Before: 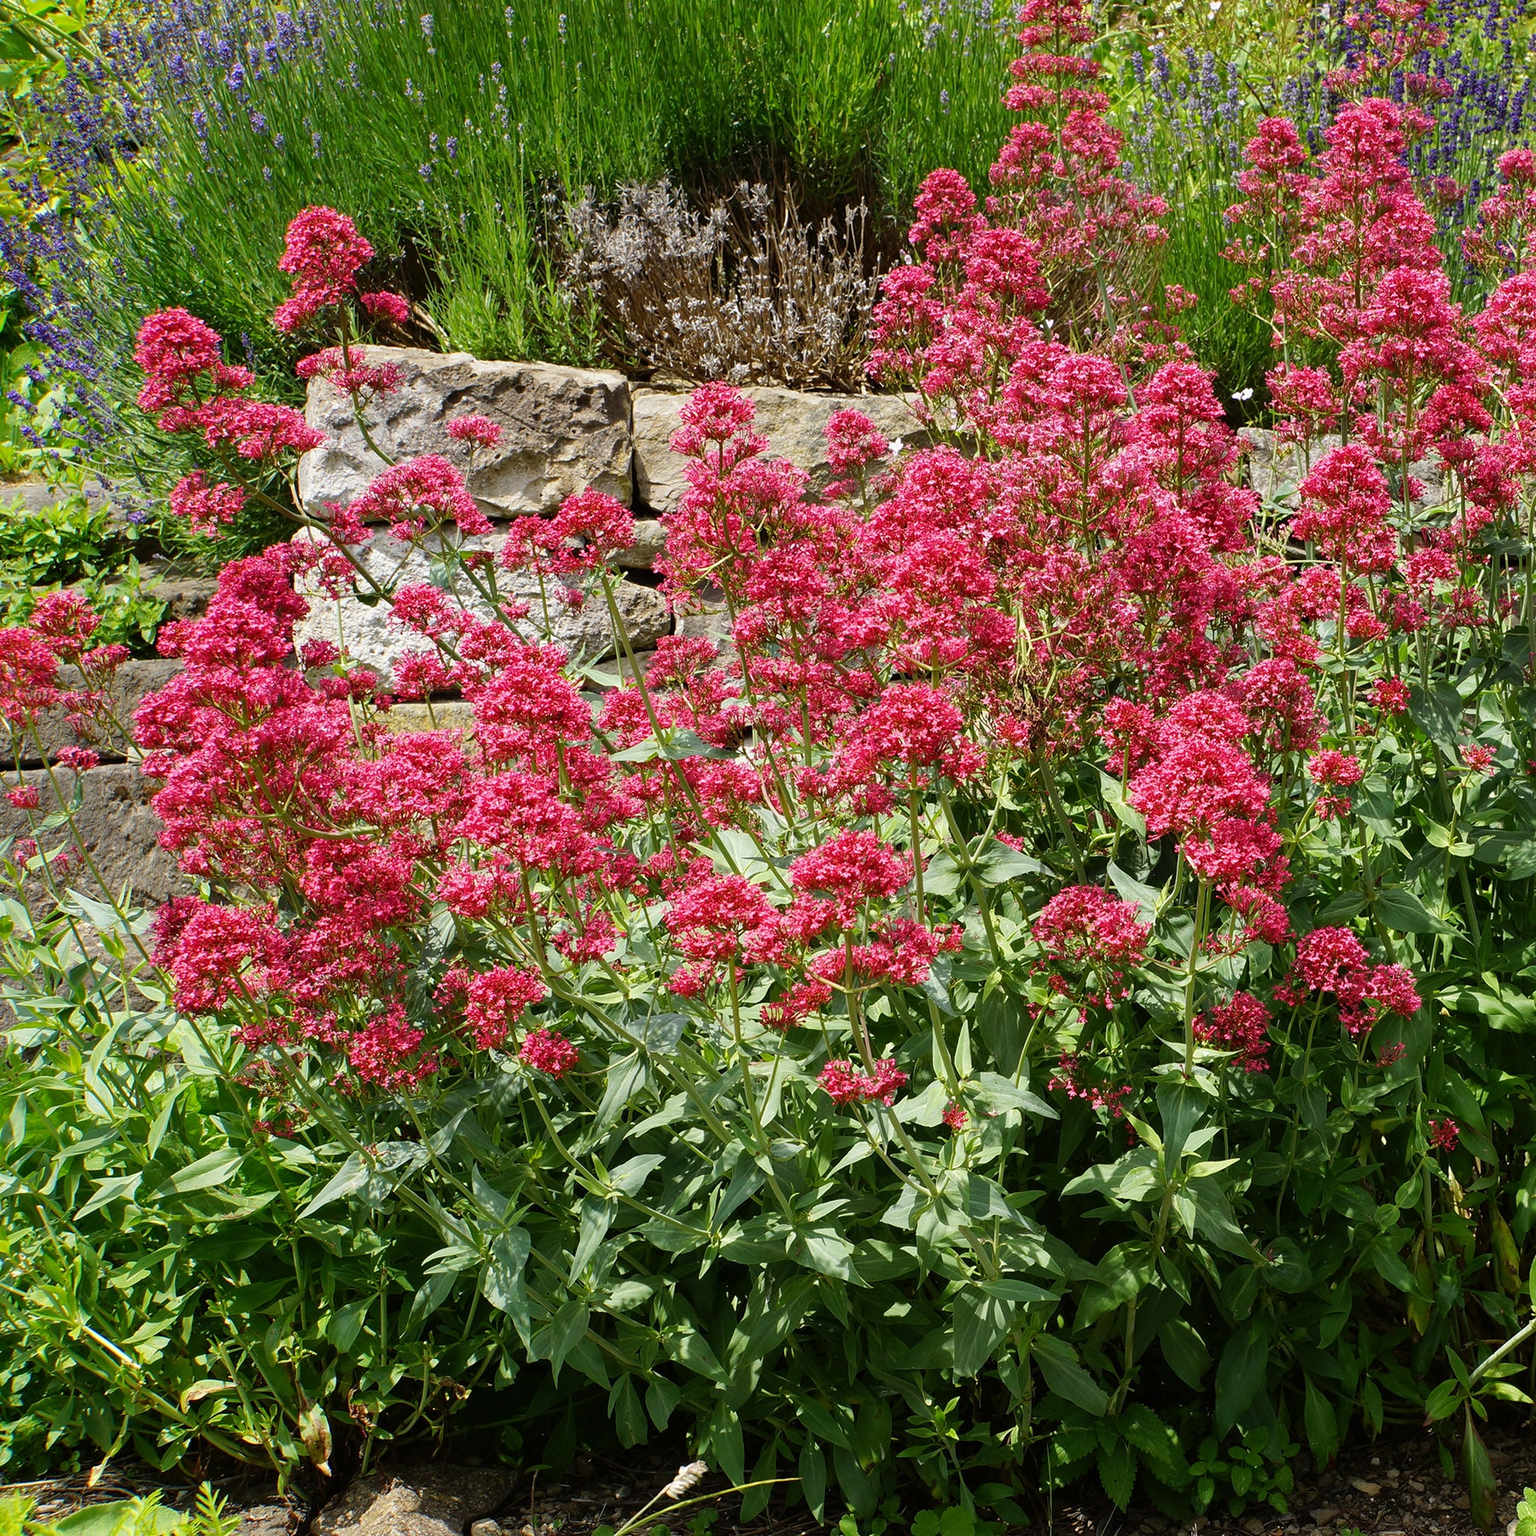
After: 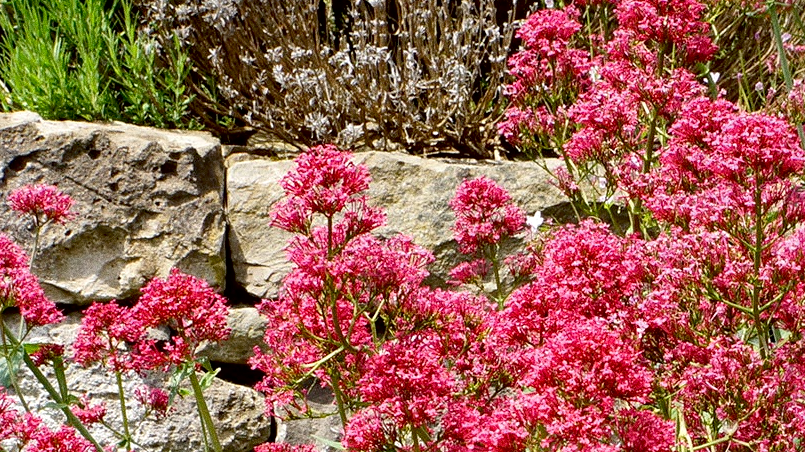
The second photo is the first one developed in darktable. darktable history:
local contrast: mode bilateral grid, contrast 30, coarseness 25, midtone range 0.2
grain: coarseness 11.82 ISO, strength 36.67%, mid-tones bias 74.17%
color zones: curves: ch0 [(0, 0.497) (0.143, 0.5) (0.286, 0.5) (0.429, 0.483) (0.571, 0.116) (0.714, -0.006) (0.857, 0.28) (1, 0.497)]
white balance: emerald 1
exposure: black level correction 0.009, exposure 0.119 EV, compensate highlight preservation false
shadows and highlights: shadows 24.5, highlights -78.15, soften with gaussian
crop: left 28.64%, top 16.832%, right 26.637%, bottom 58.055%
